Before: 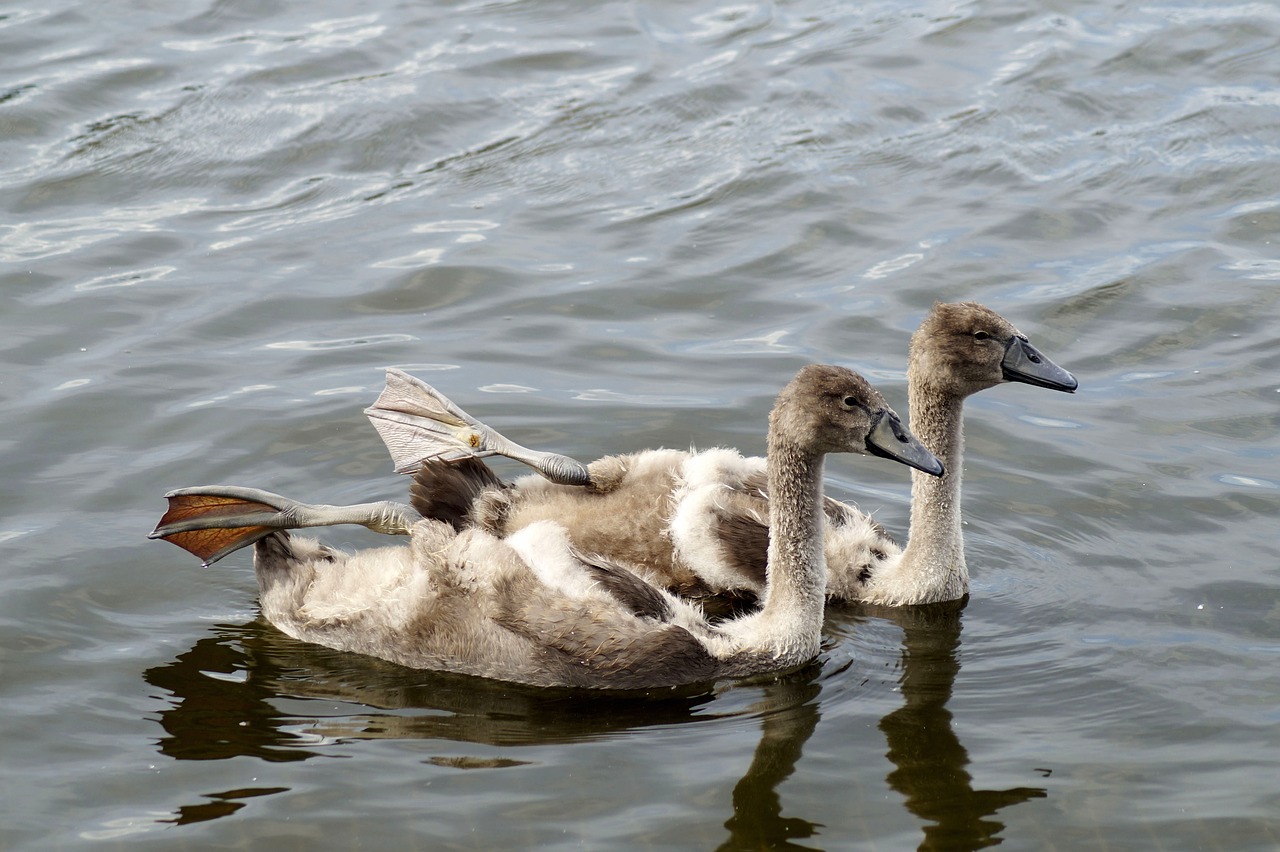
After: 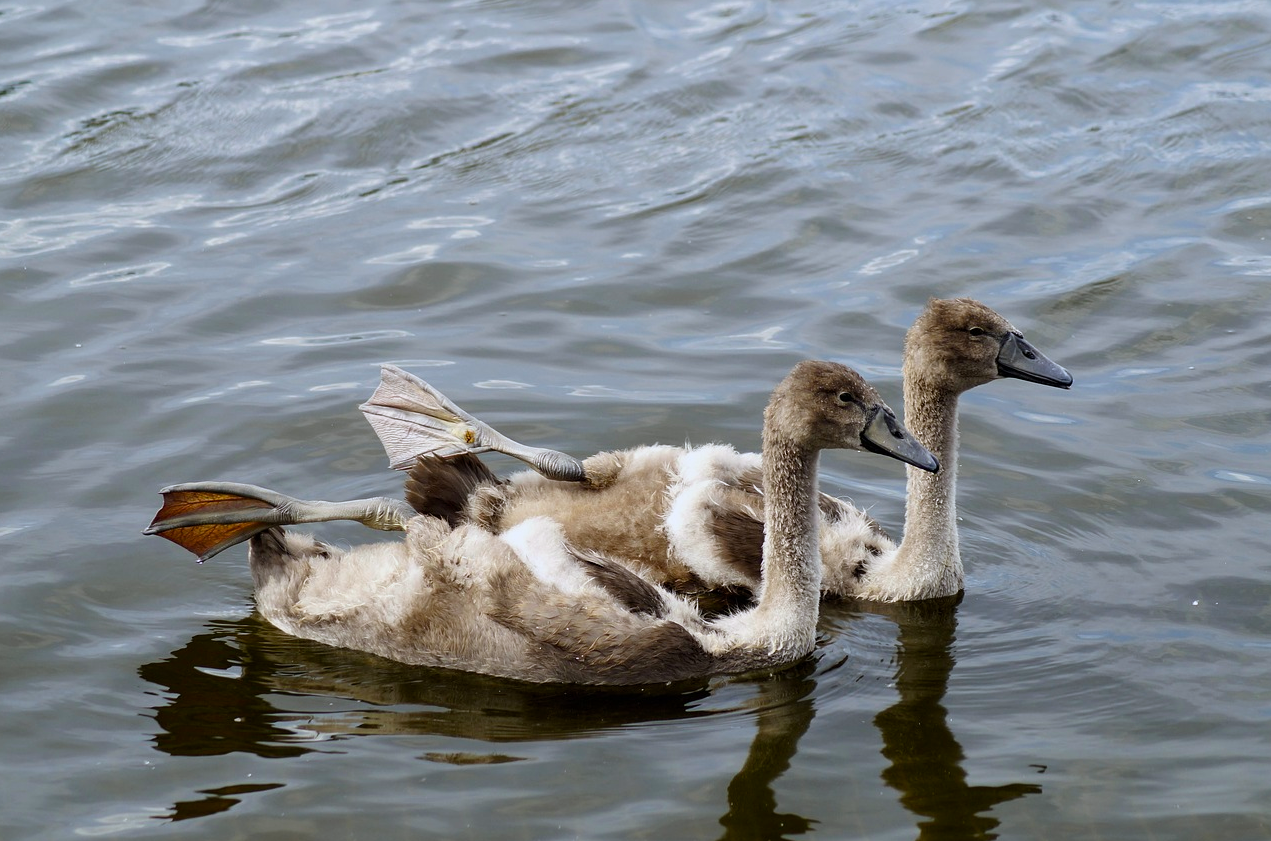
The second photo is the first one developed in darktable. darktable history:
exposure: exposure -0.413 EV, compensate exposure bias true, compensate highlight preservation false
crop: left 0.426%, top 0.481%, right 0.201%, bottom 0.712%
color balance rgb: highlights gain › luminance 16.51%, highlights gain › chroma 2.901%, highlights gain › hue 261.9°, perceptual saturation grading › global saturation 25.496%
